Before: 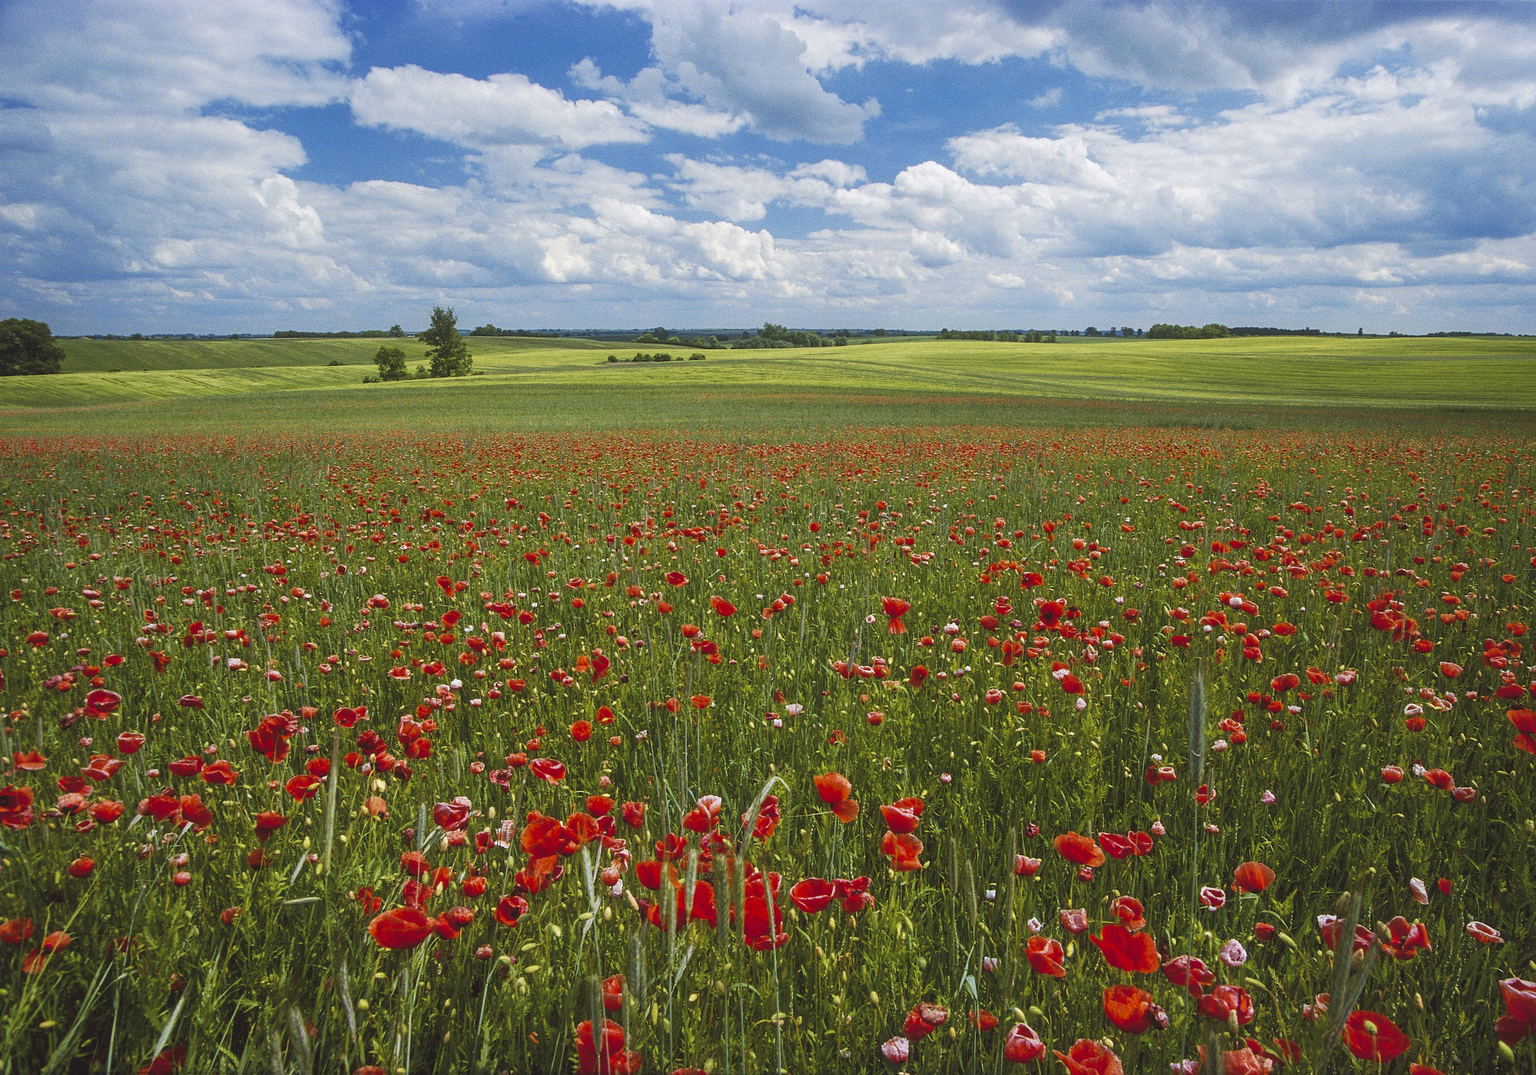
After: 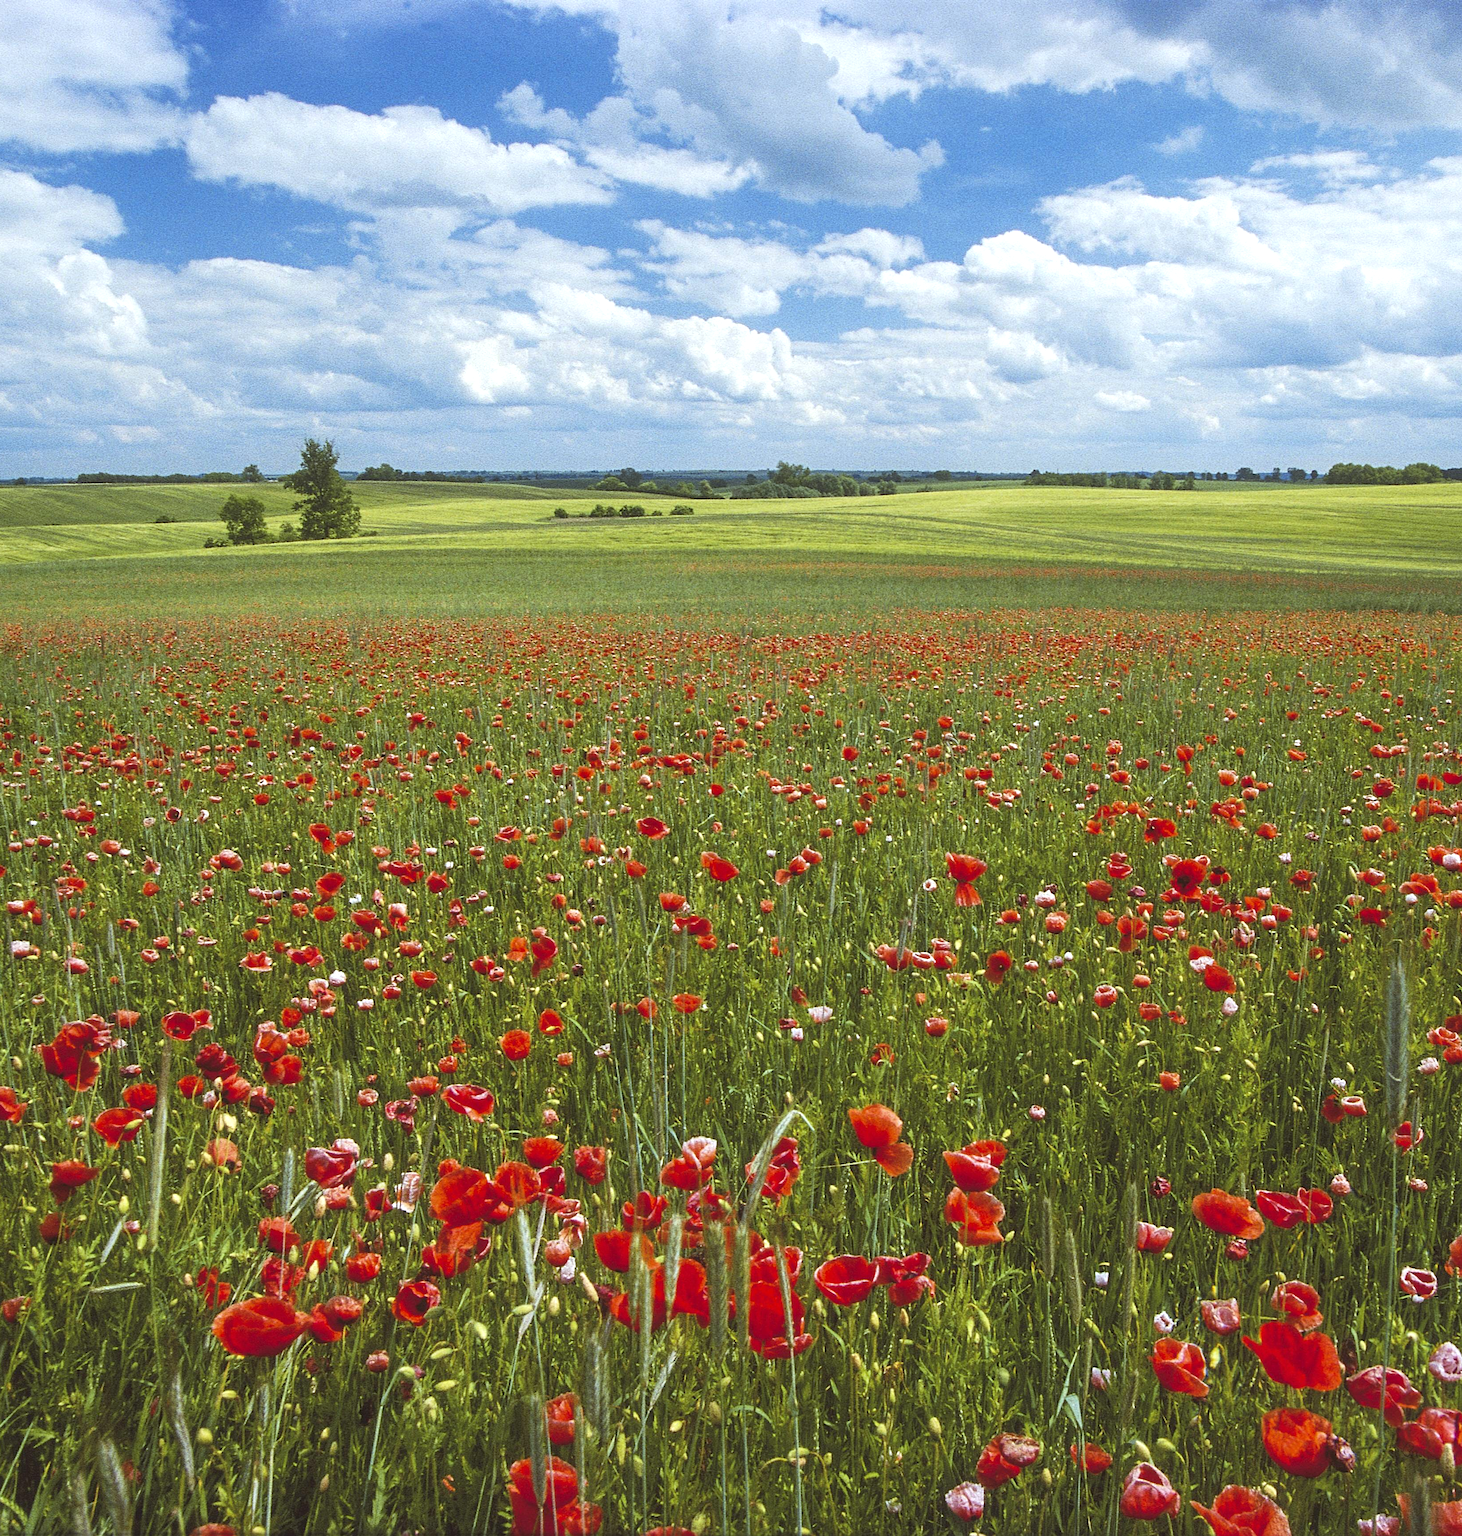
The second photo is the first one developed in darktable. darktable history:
color correction: highlights a* -2.98, highlights b* -2.67, shadows a* 2.26, shadows b* 2.65
crop and rotate: left 14.351%, right 18.986%
exposure: black level correction 0, exposure 0.396 EV, compensate highlight preservation false
